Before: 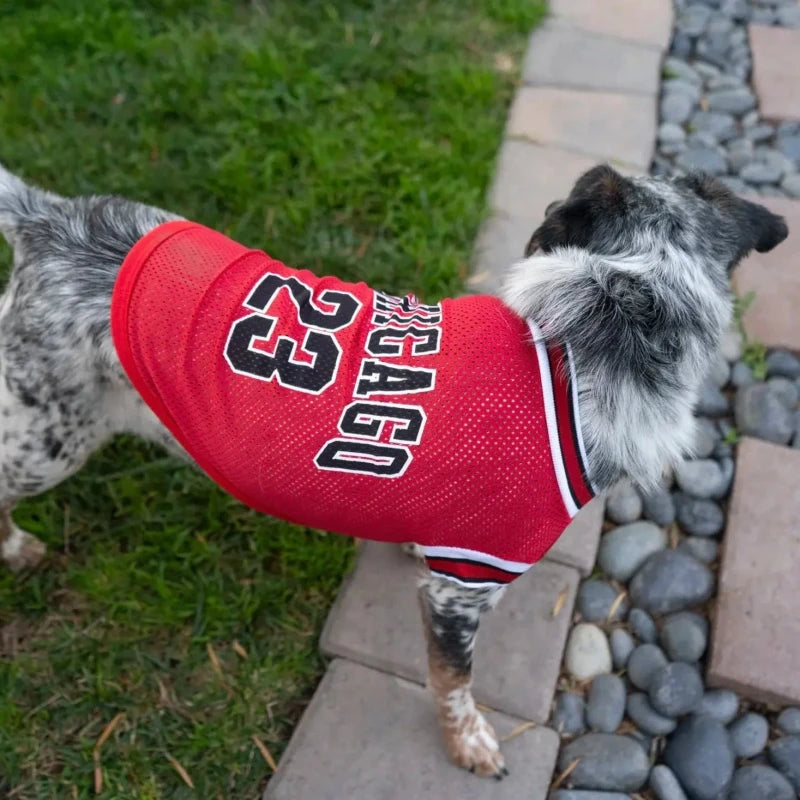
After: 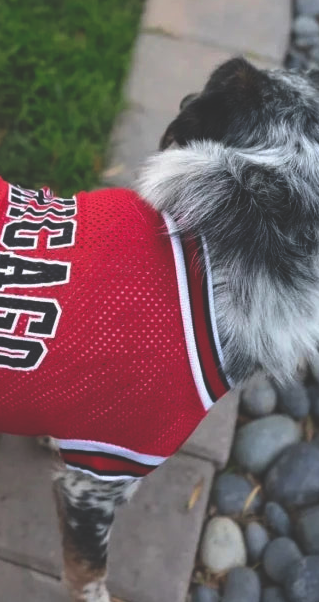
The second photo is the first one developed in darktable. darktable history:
crop: left 45.721%, top 13.393%, right 14.118%, bottom 10.01%
rgb curve: curves: ch0 [(0, 0.186) (0.314, 0.284) (0.775, 0.708) (1, 1)], compensate middle gray true, preserve colors none
